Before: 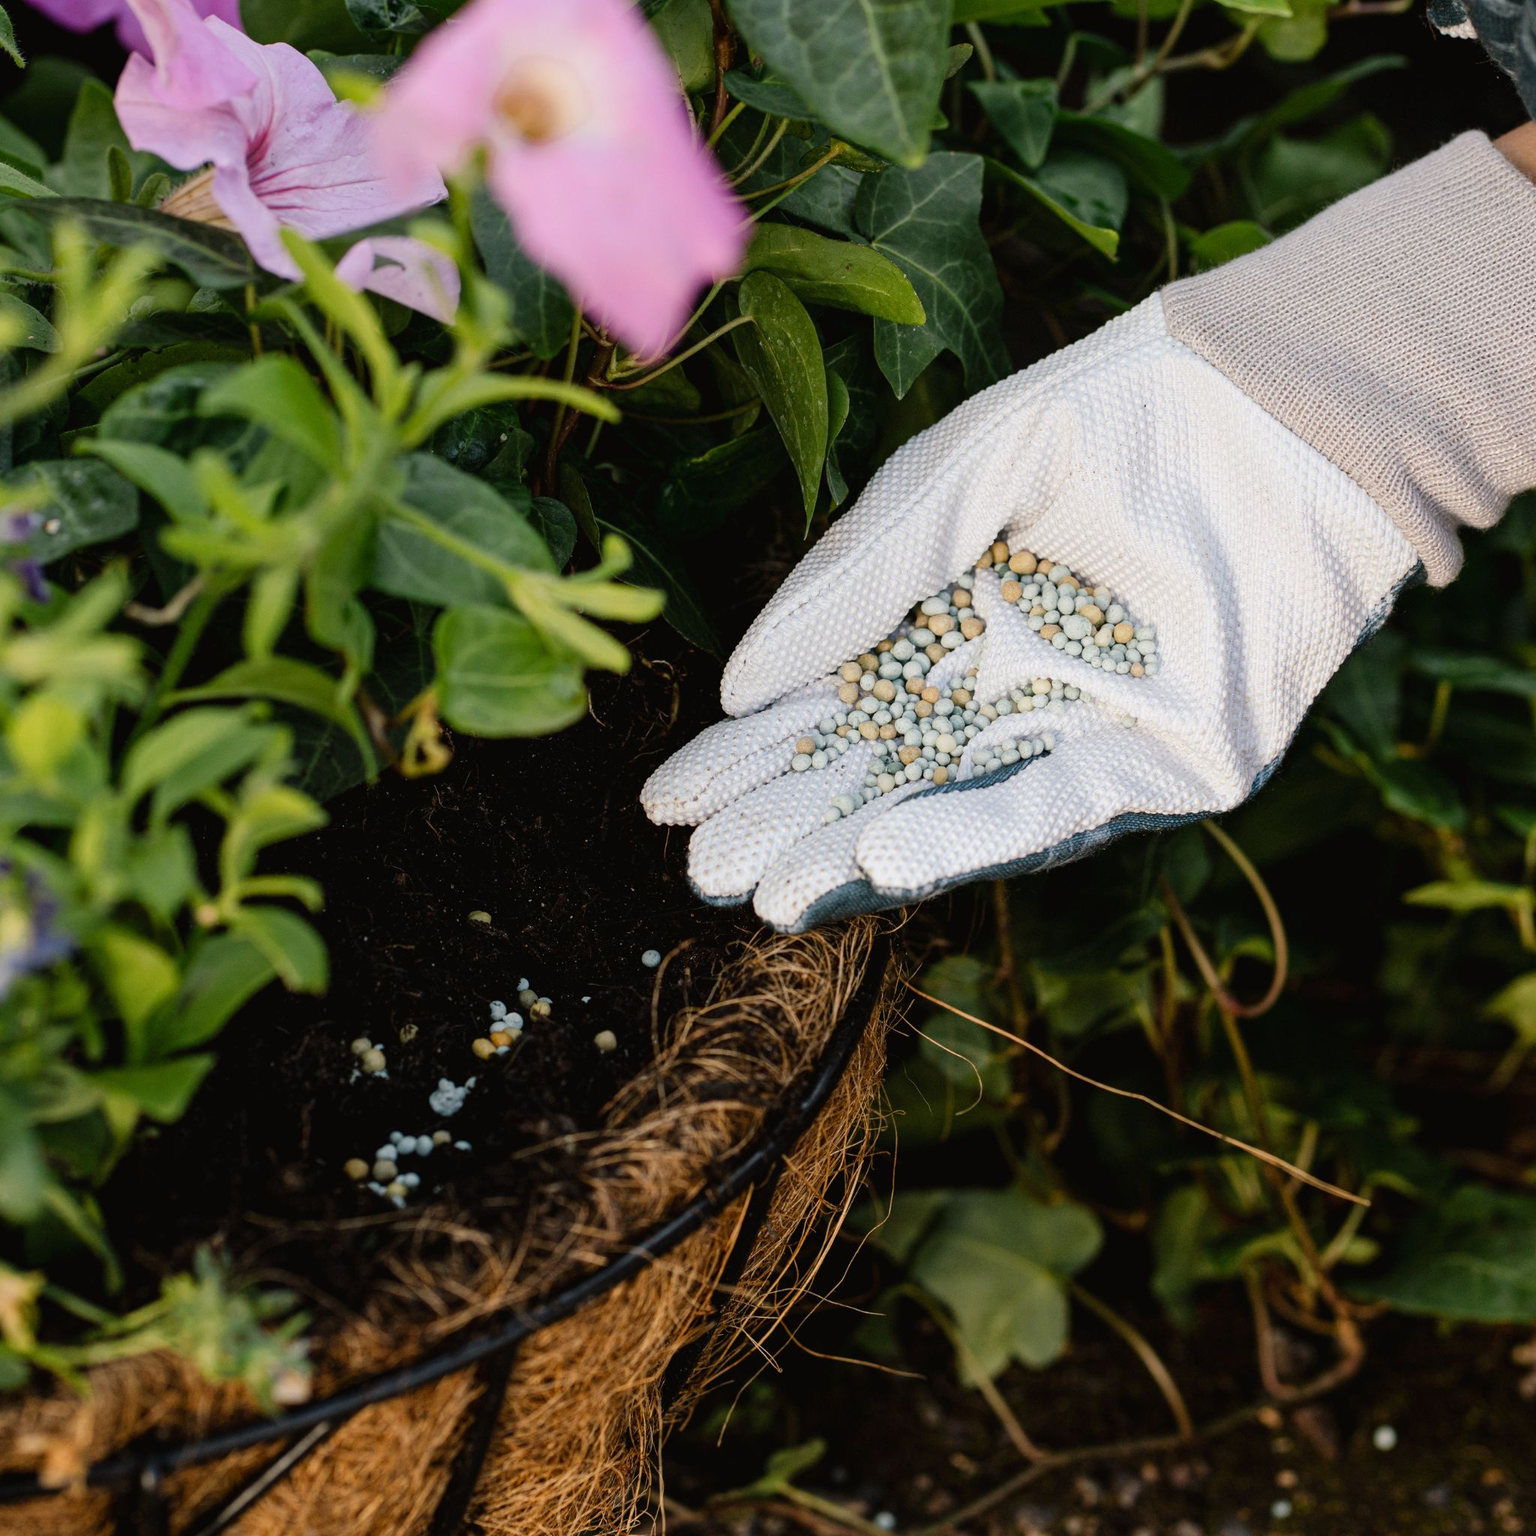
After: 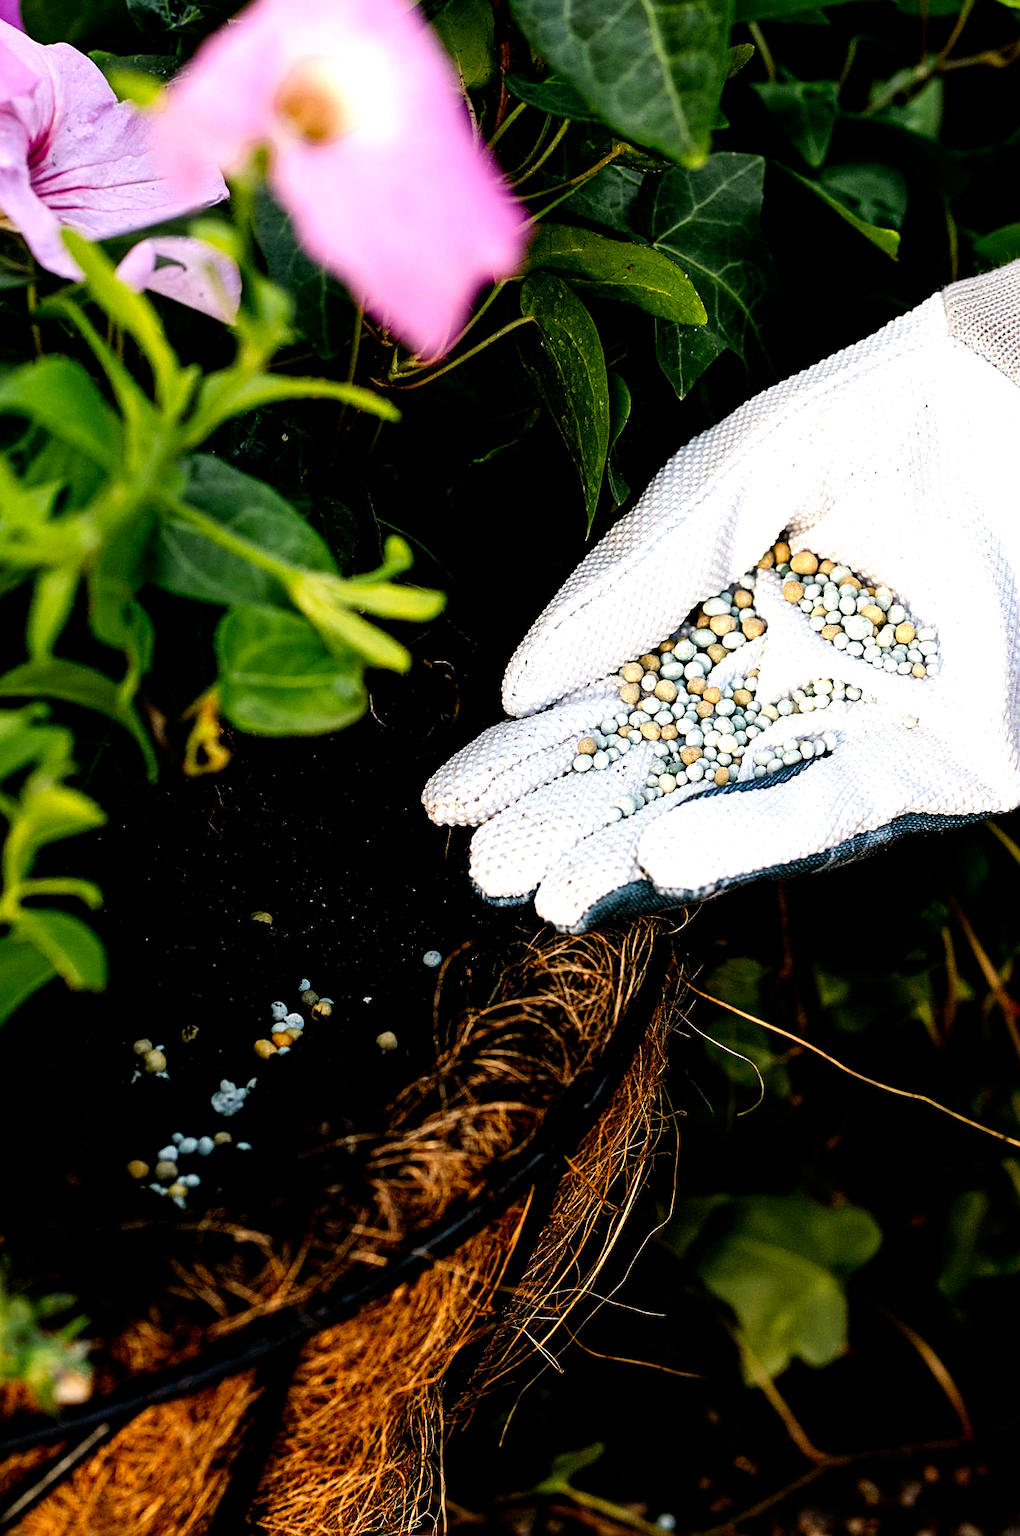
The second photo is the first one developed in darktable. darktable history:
filmic rgb: black relative exposure -8.21 EV, white relative exposure 2.24 EV, hardness 7.11, latitude 84.87%, contrast 1.679, highlights saturation mix -4.01%, shadows ↔ highlights balance -2.44%, preserve chrominance no, color science v3 (2019), use custom middle-gray values true
sharpen: on, module defaults
crop and rotate: left 14.301%, right 19.283%
